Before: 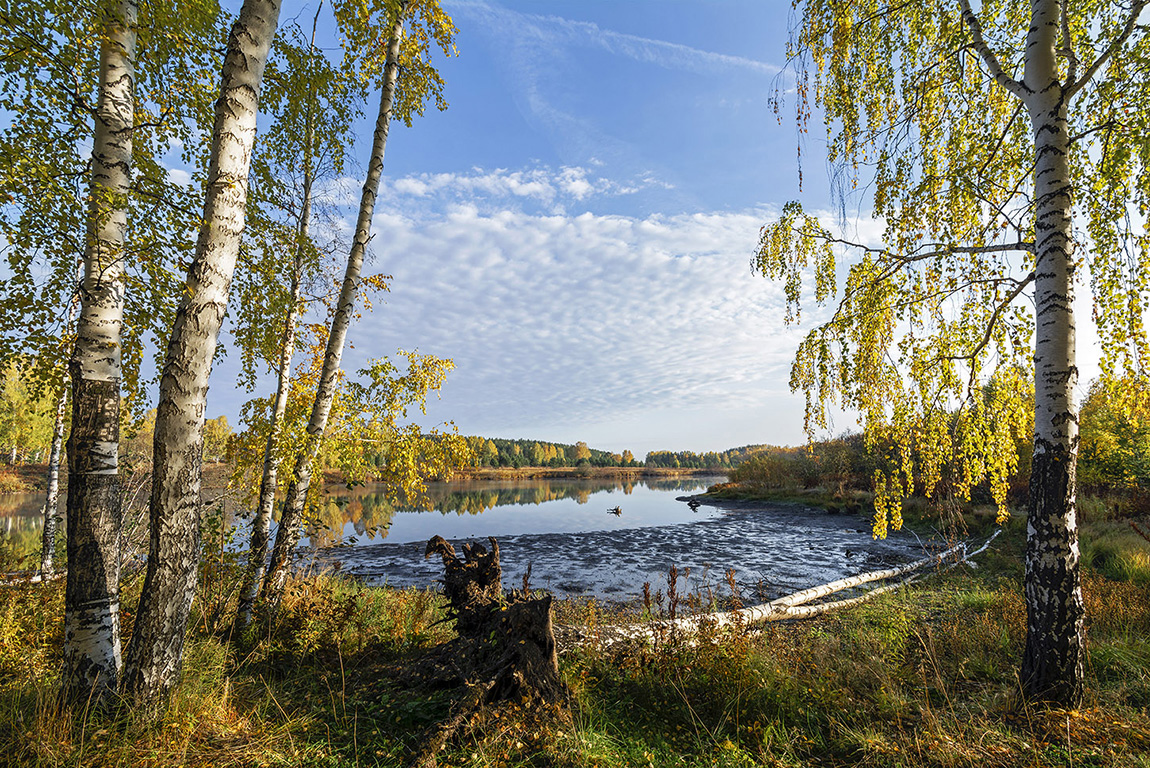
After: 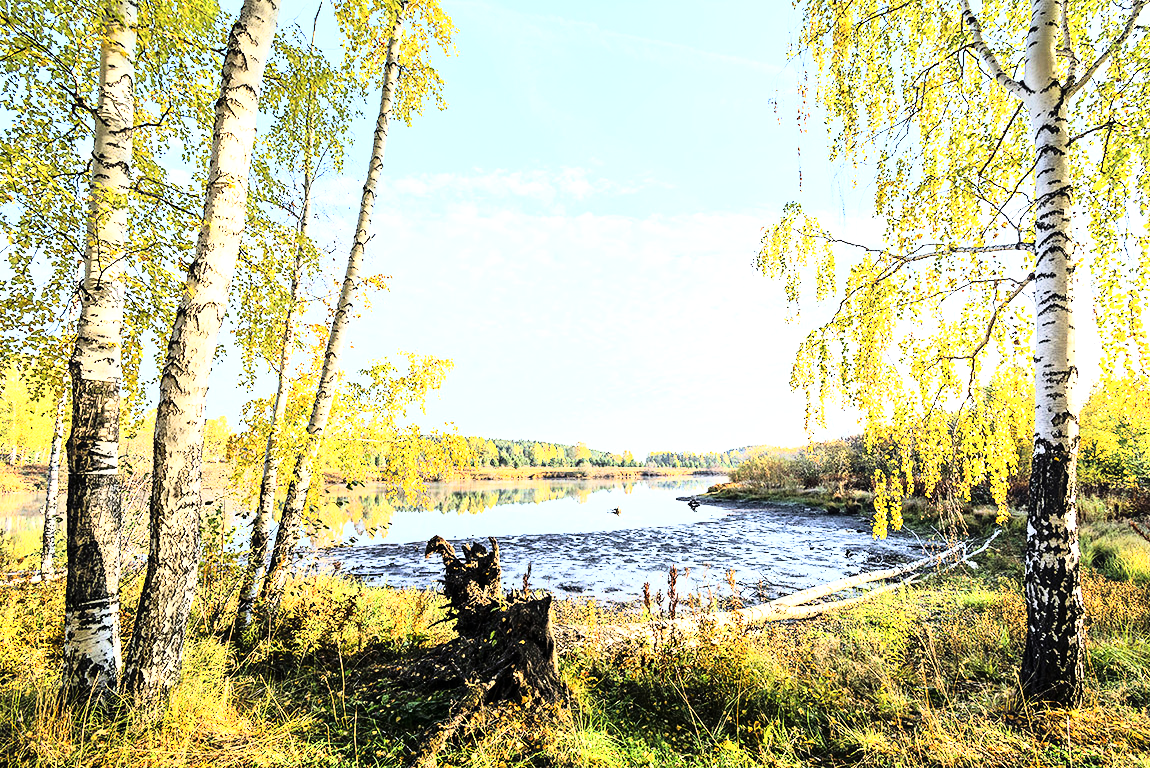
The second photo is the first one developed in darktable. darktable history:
tone curve: curves: ch0 [(0, 0) (0.003, 0.003) (0.011, 0.012) (0.025, 0.026) (0.044, 0.047) (0.069, 0.073) (0.1, 0.105) (0.136, 0.143) (0.177, 0.187) (0.224, 0.237) (0.277, 0.293) (0.335, 0.354) (0.399, 0.422) (0.468, 0.495) (0.543, 0.574) (0.623, 0.659) (0.709, 0.749) (0.801, 0.846) (0.898, 0.932) (1, 1)], preserve colors none
exposure: black level correction 0, exposure 1.2 EV, compensate exposure bias true, compensate highlight preservation false
rgb curve: curves: ch0 [(0, 0) (0.21, 0.15) (0.24, 0.21) (0.5, 0.75) (0.75, 0.96) (0.89, 0.99) (1, 1)]; ch1 [(0, 0.02) (0.21, 0.13) (0.25, 0.2) (0.5, 0.67) (0.75, 0.9) (0.89, 0.97) (1, 1)]; ch2 [(0, 0.02) (0.21, 0.13) (0.25, 0.2) (0.5, 0.67) (0.75, 0.9) (0.89, 0.97) (1, 1)], compensate middle gray true
